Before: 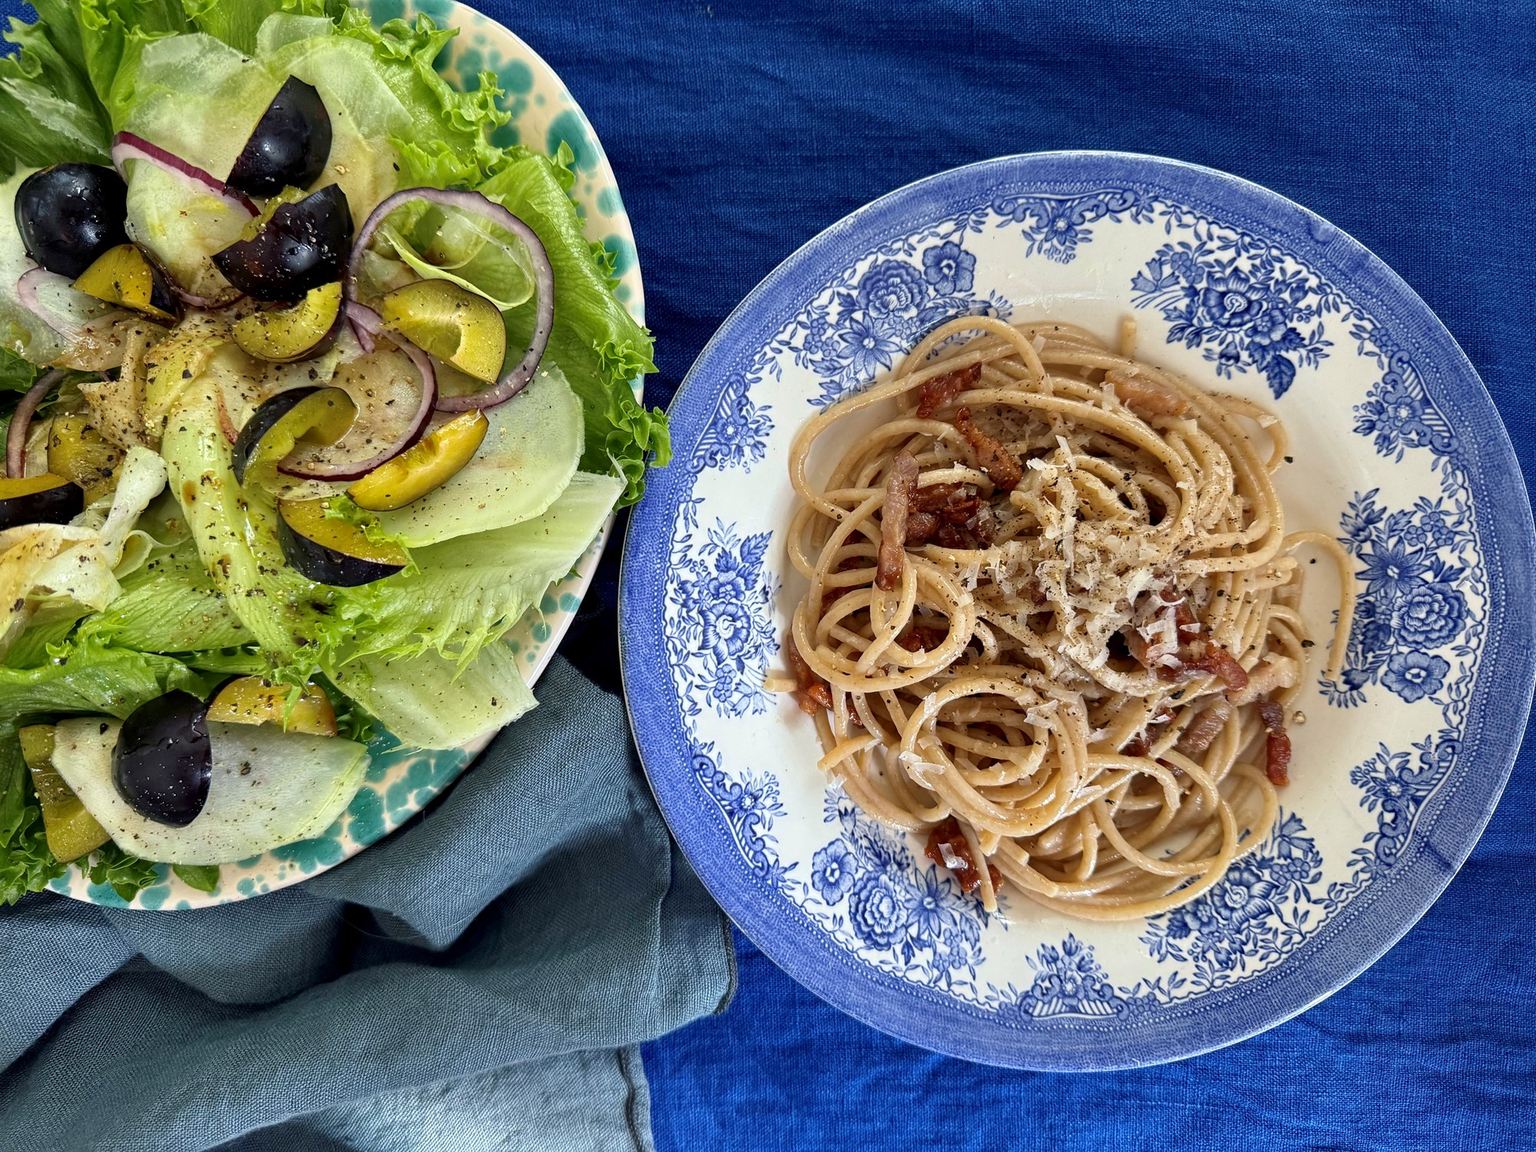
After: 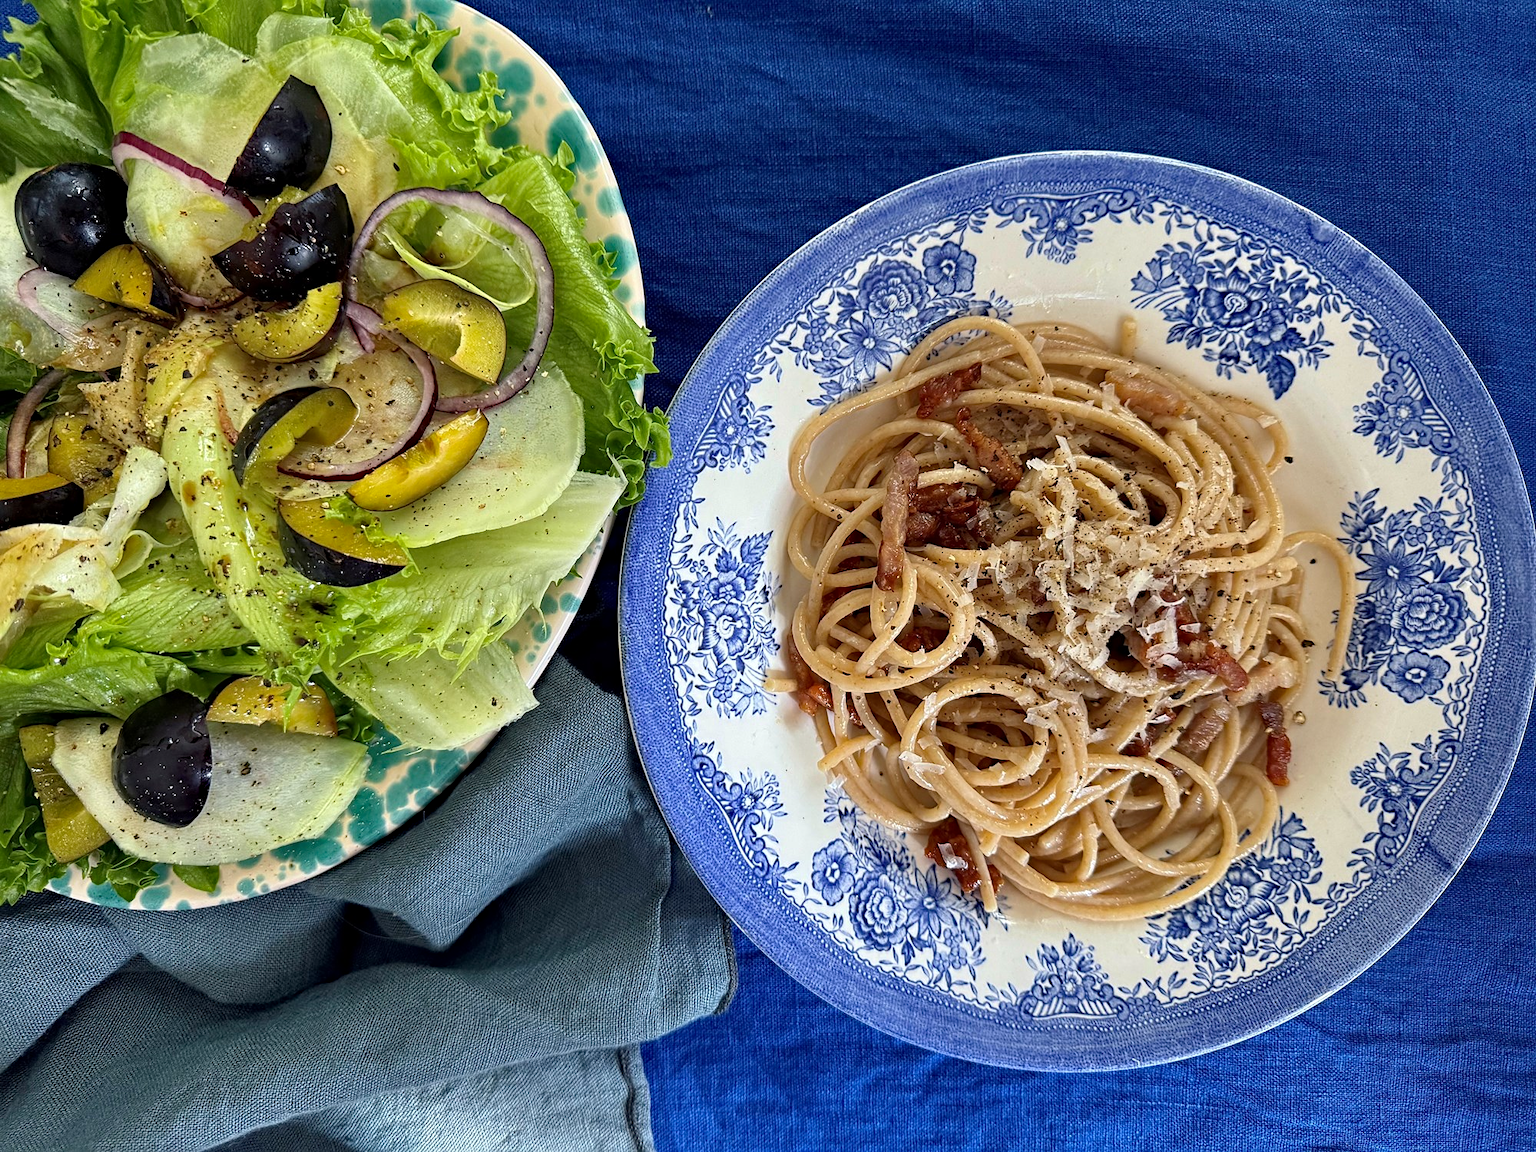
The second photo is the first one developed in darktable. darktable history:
exposure: compensate exposure bias true, compensate highlight preservation false
haze removal: compatibility mode true, adaptive false
sharpen: amount 0.206
